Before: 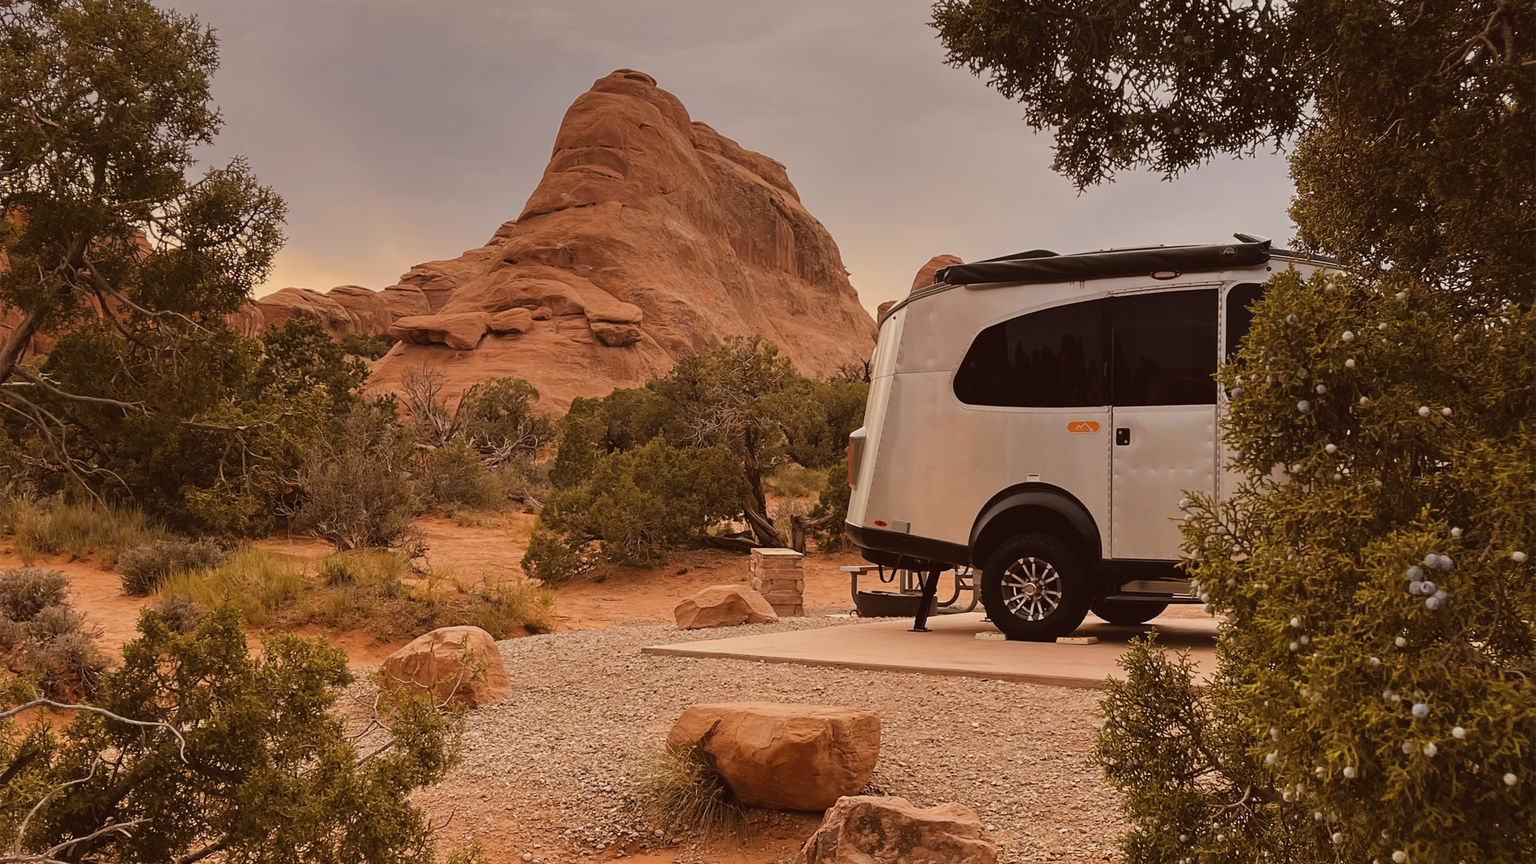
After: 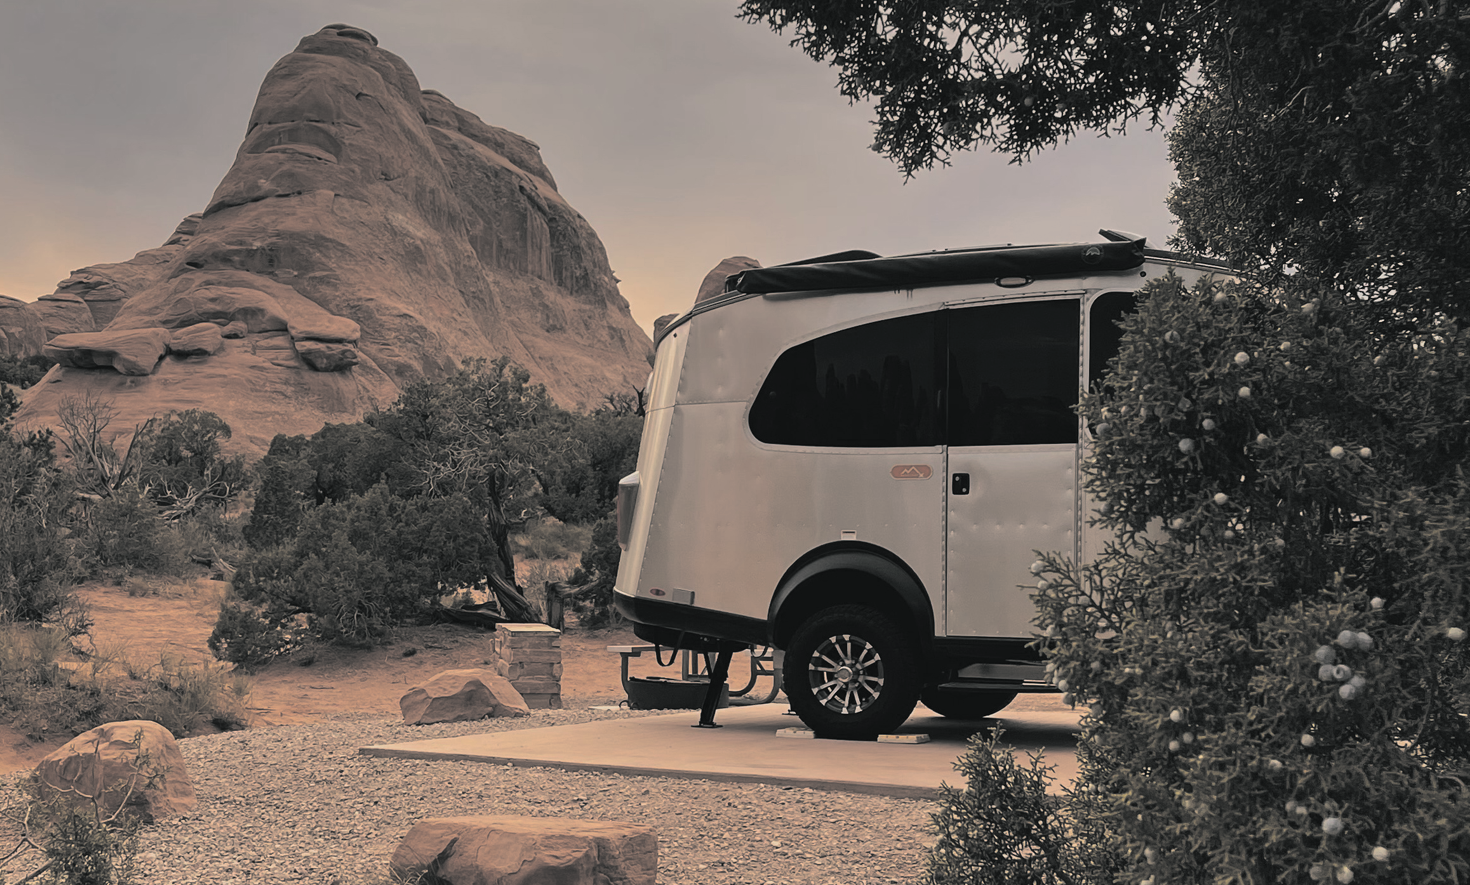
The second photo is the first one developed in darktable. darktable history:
split-toning: shadows › hue 190.8°, shadows › saturation 0.05, highlights › hue 54°, highlights › saturation 0.05, compress 0%
crop: left 23.095%, top 5.827%, bottom 11.854%
